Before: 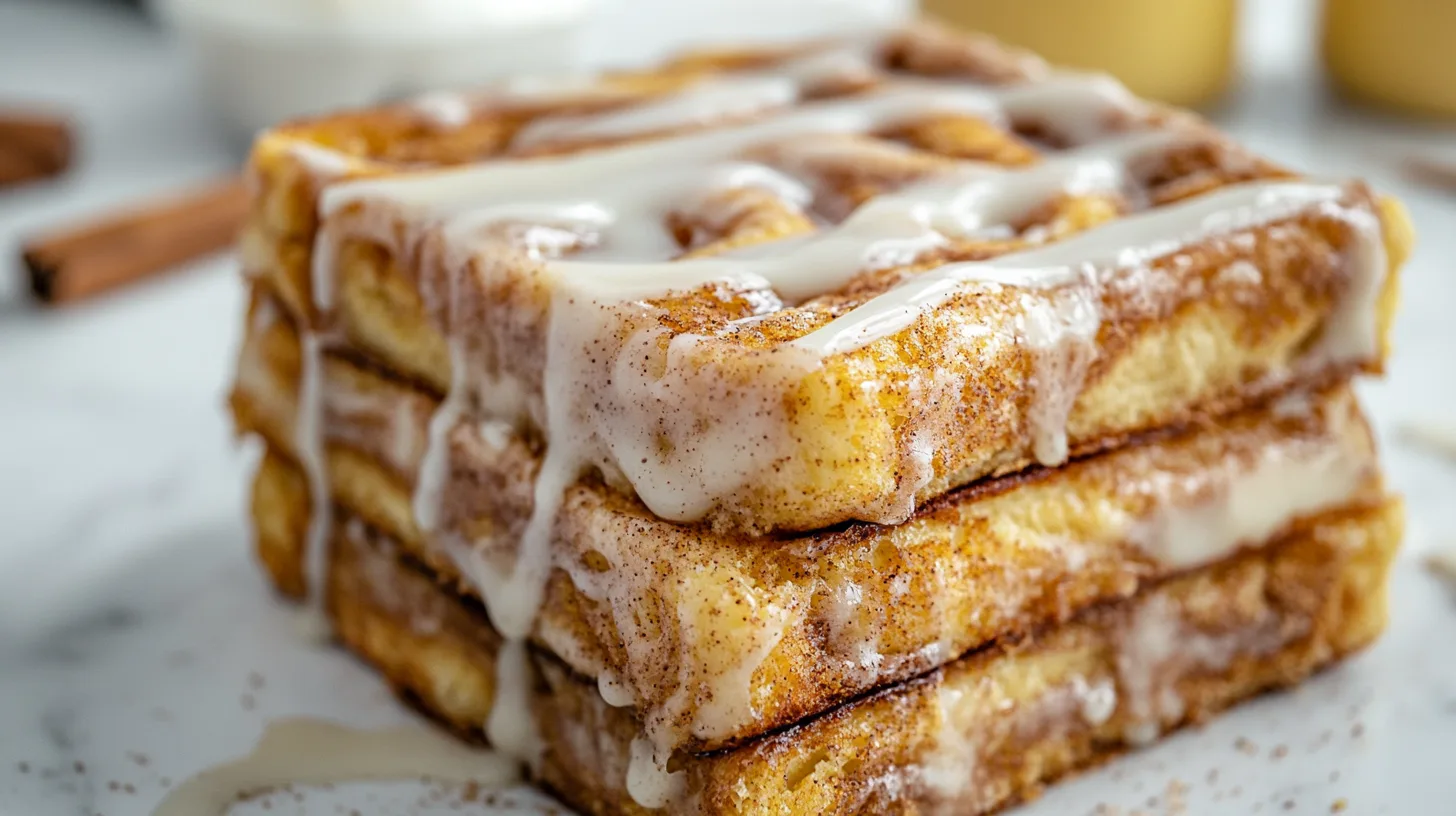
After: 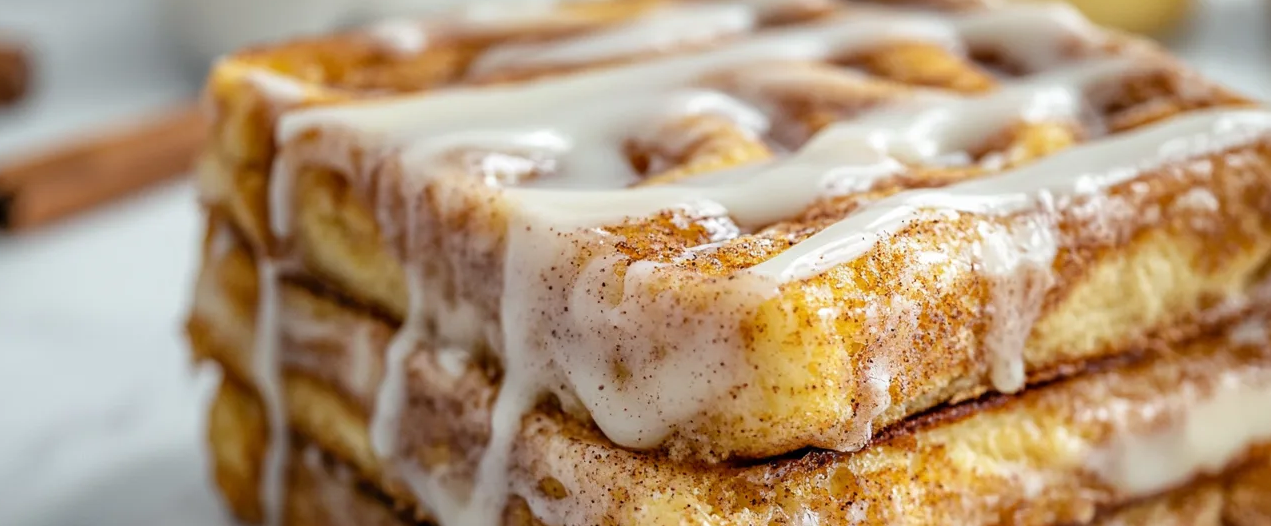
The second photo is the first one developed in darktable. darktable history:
crop: left 3.015%, top 8.969%, right 9.647%, bottom 26.457%
tone equalizer: on, module defaults
